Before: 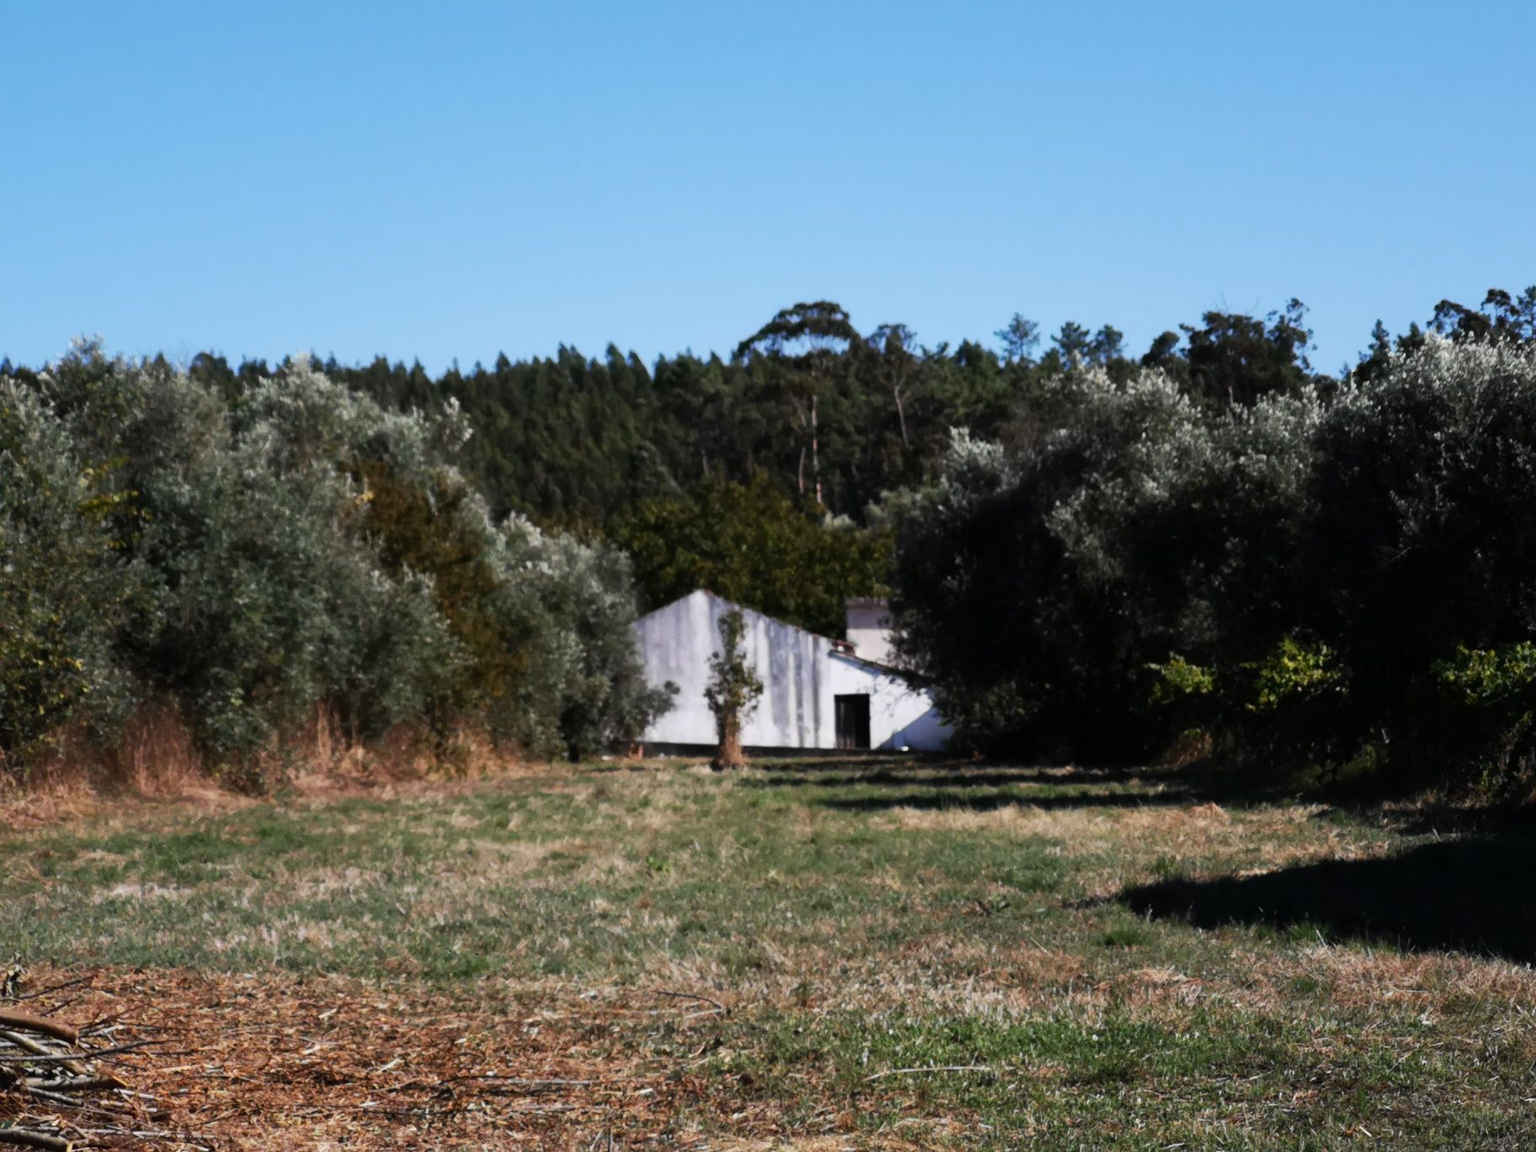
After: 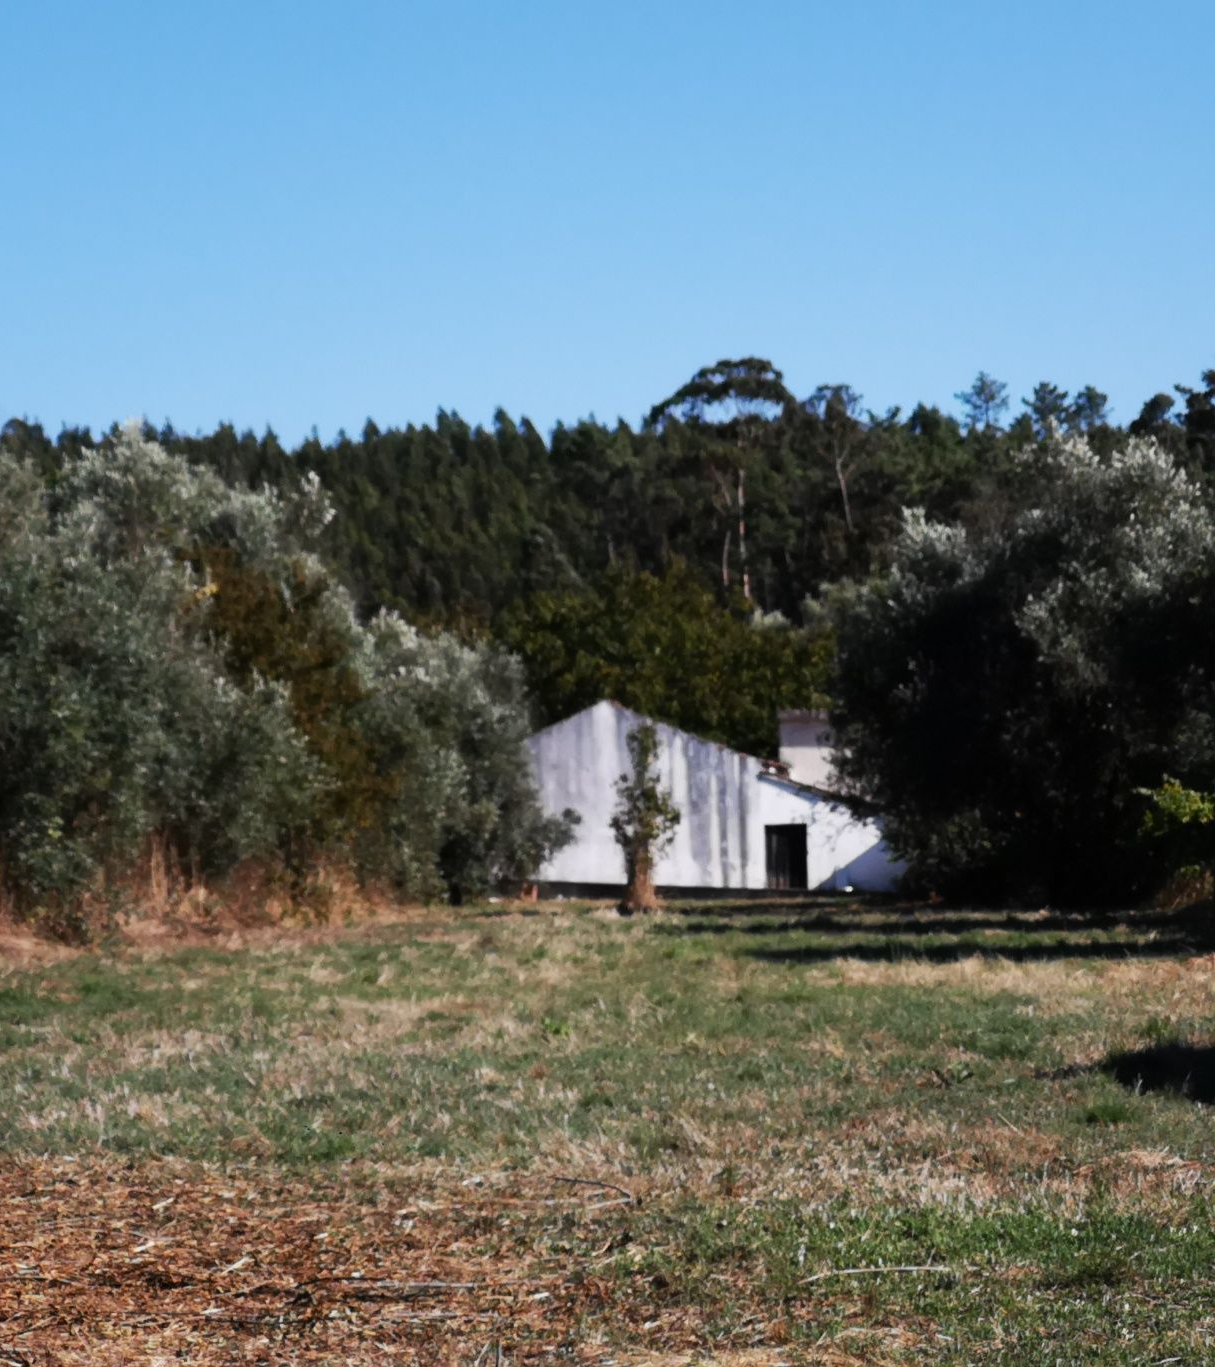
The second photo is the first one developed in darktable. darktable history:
crop and rotate: left 12.439%, right 20.935%
